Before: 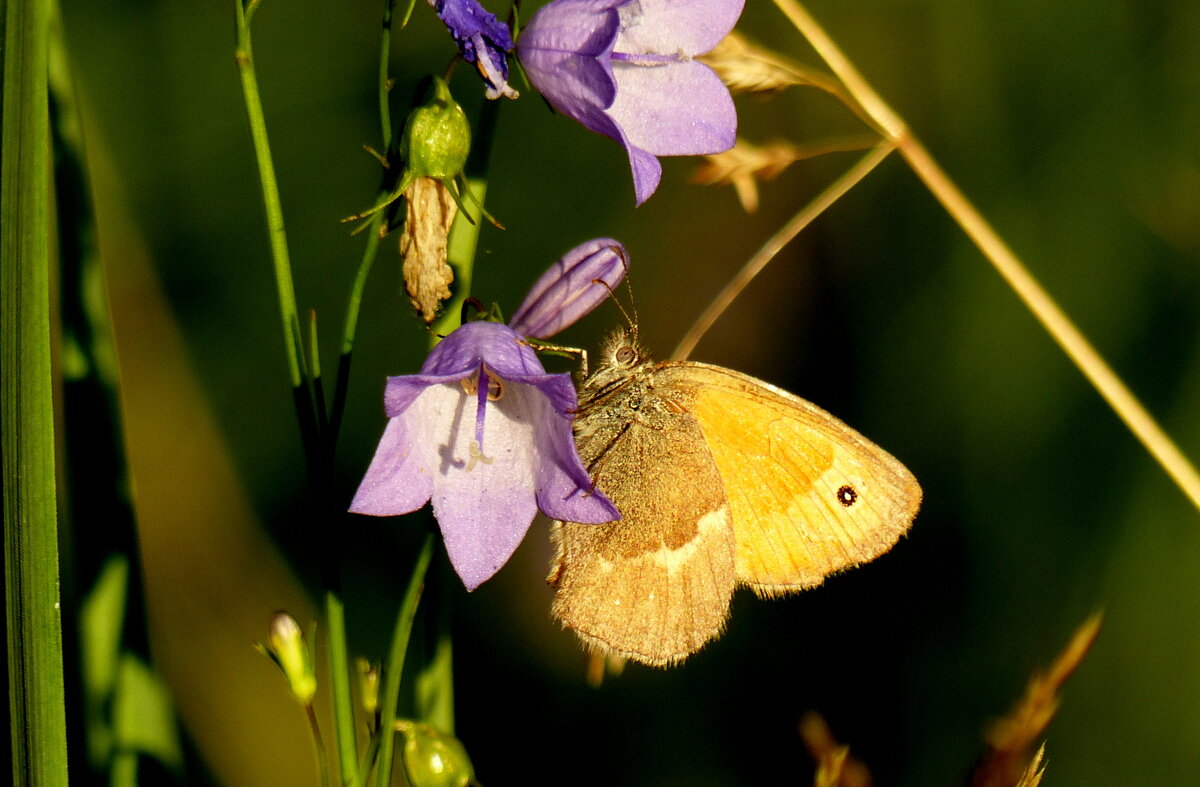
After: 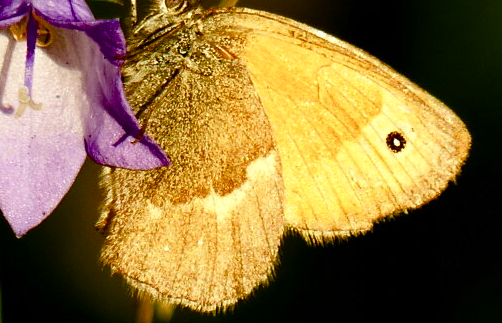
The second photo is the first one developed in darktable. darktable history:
crop: left 37.634%, top 45.09%, right 20.494%, bottom 13.807%
color balance rgb: perceptual saturation grading › global saturation 39.06%, perceptual saturation grading › highlights -50.283%, perceptual saturation grading › shadows 30.077%, saturation formula JzAzBz (2021)
